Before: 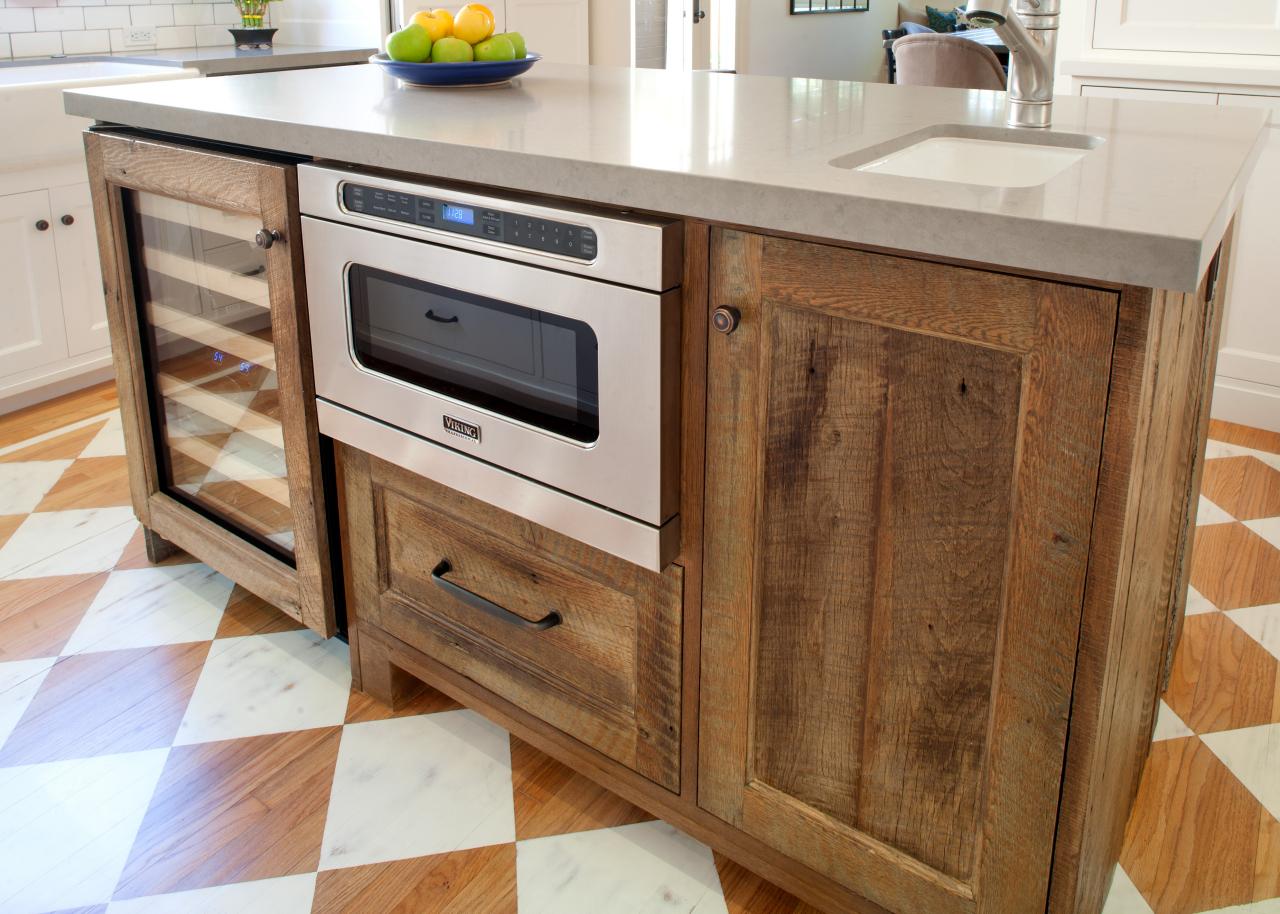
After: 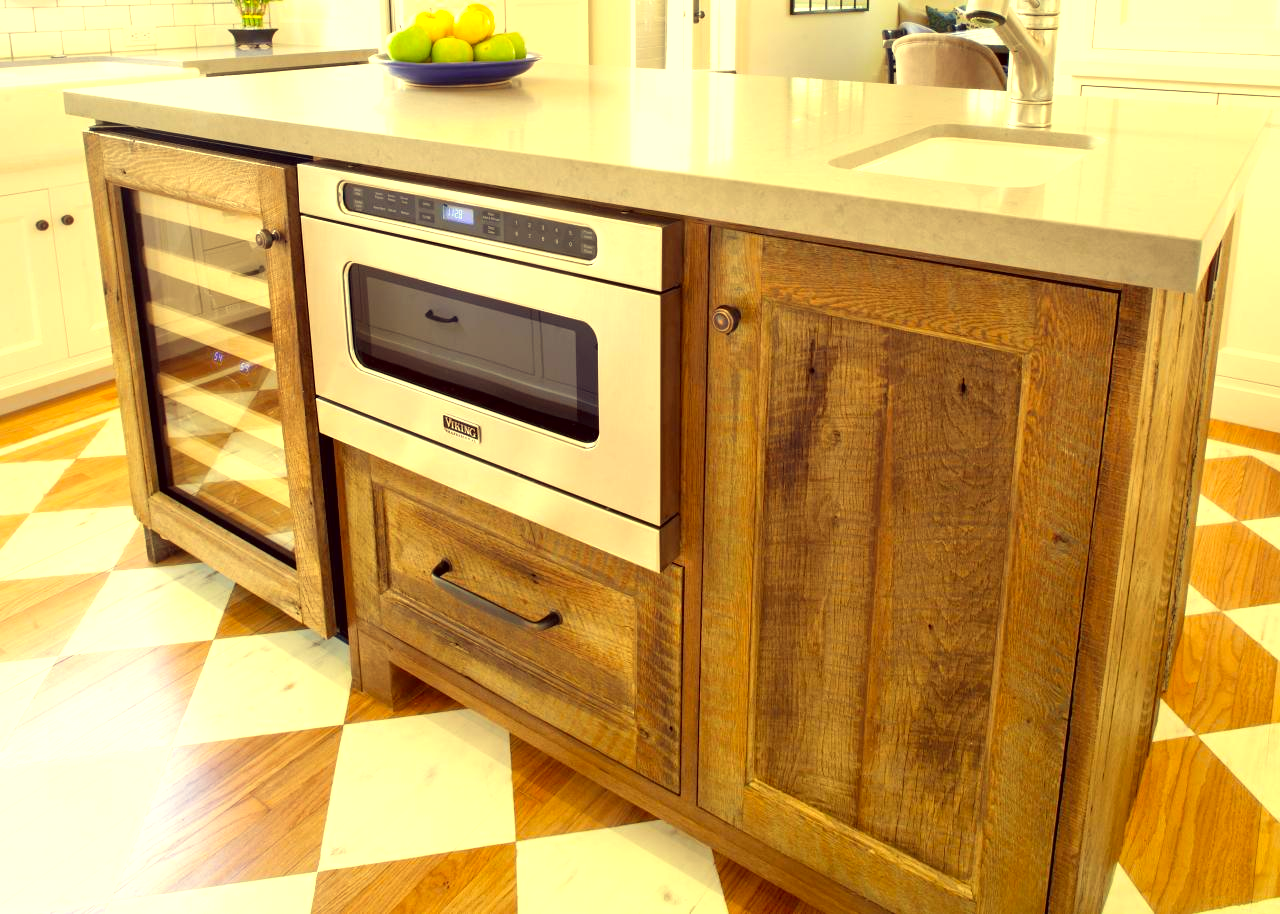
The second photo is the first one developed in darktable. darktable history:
color correction: highlights a* -0.482, highlights b* 40, shadows a* 9.8, shadows b* -0.161
exposure: exposure 0.785 EV, compensate highlight preservation false
